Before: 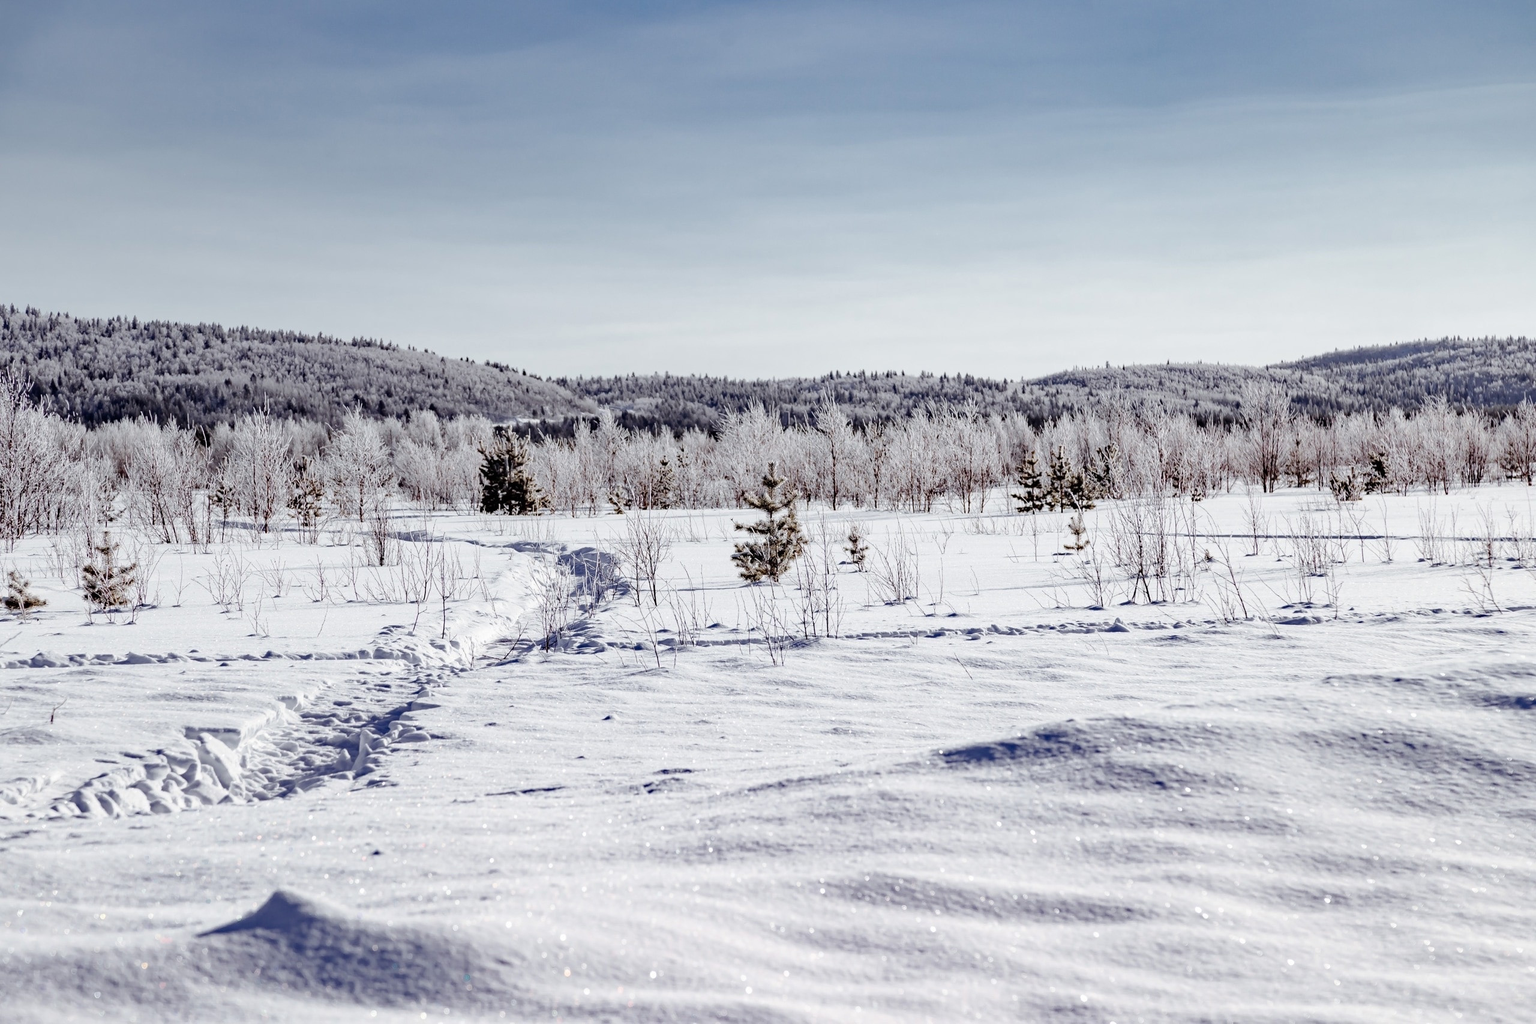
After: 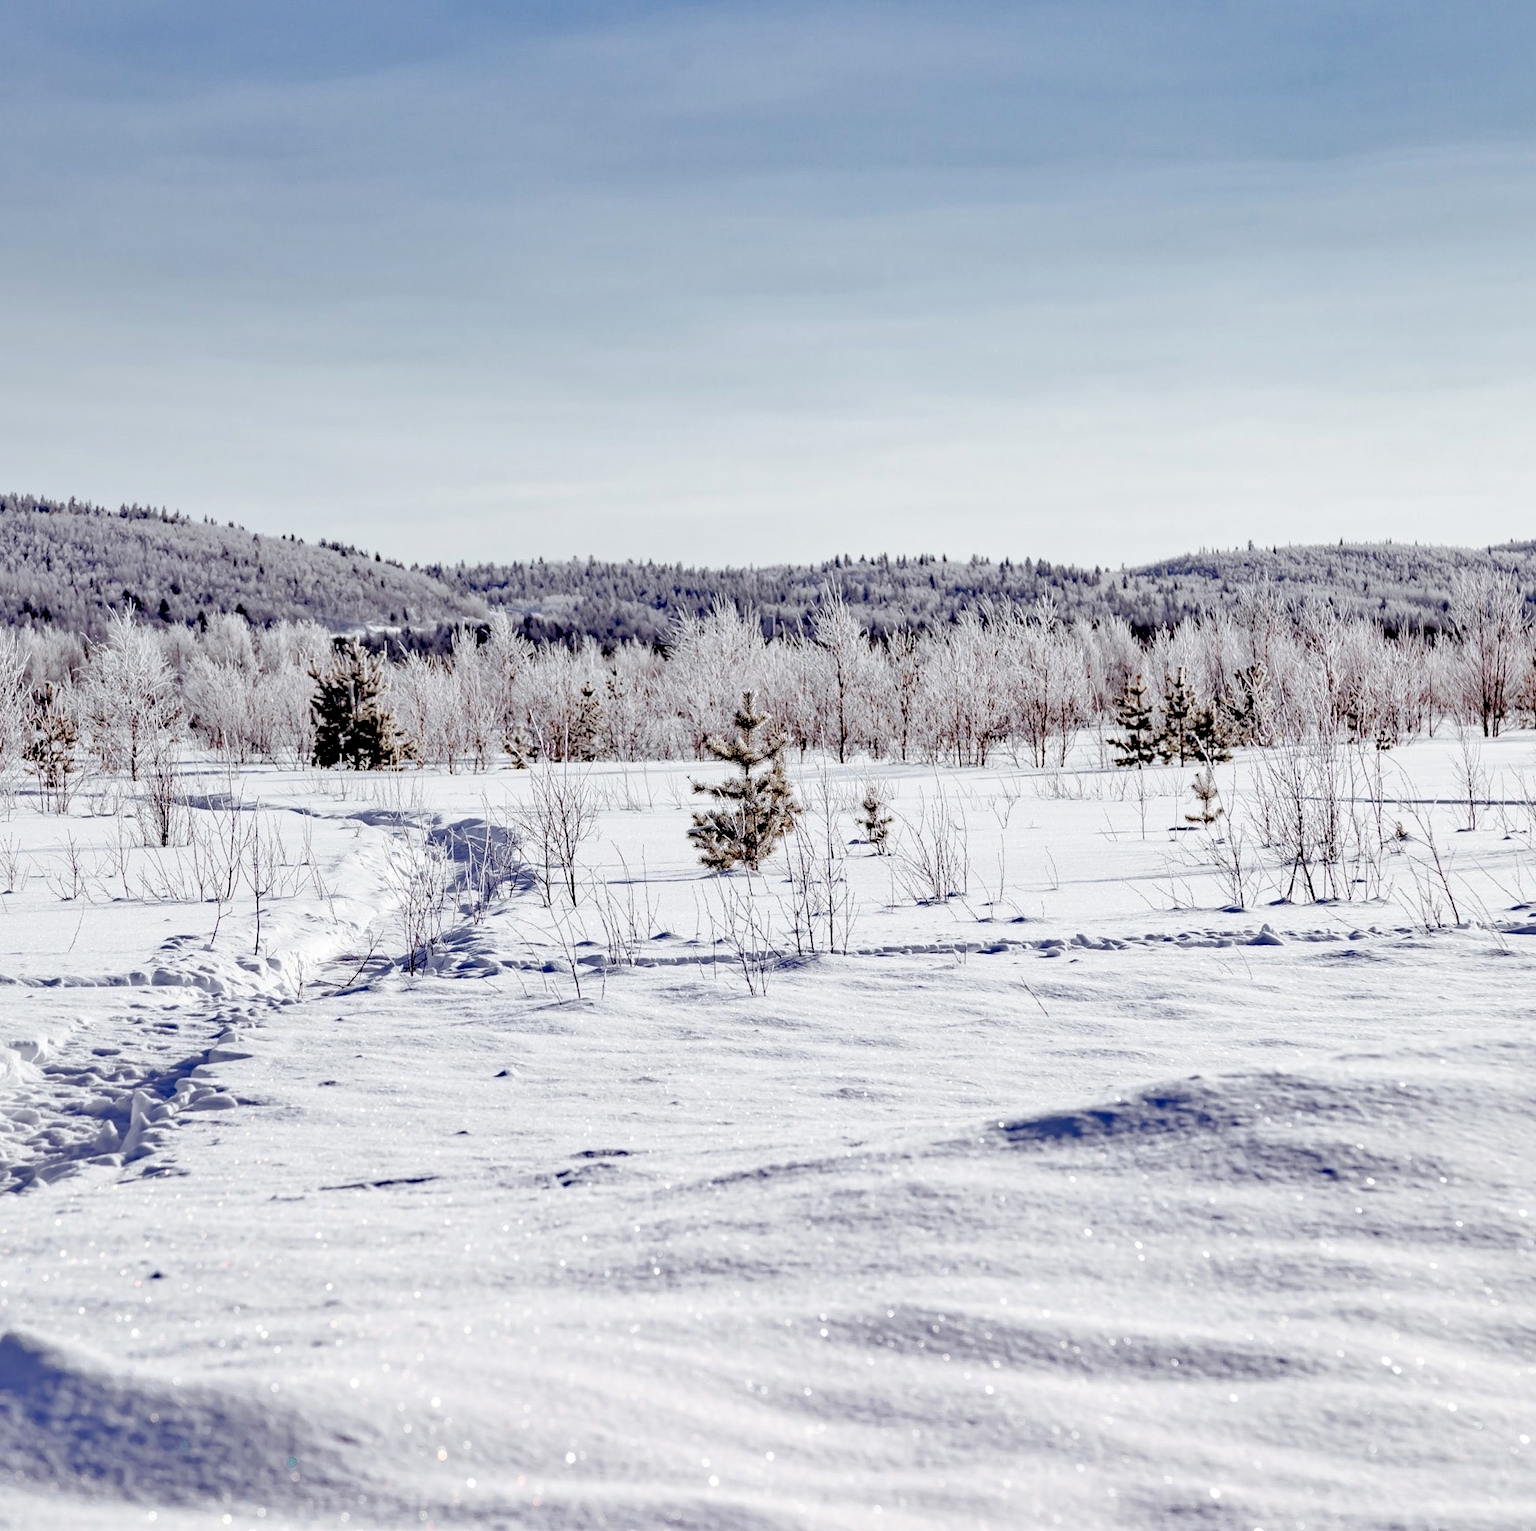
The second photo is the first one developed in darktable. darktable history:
crop and rotate: left 17.732%, right 15.423%
exposure: black level correction 0.009, compensate highlight preservation false
tone equalizer: -7 EV 0.15 EV, -6 EV 0.6 EV, -5 EV 1.15 EV, -4 EV 1.33 EV, -3 EV 1.15 EV, -2 EV 0.6 EV, -1 EV 0.15 EV, mask exposure compensation -0.5 EV
